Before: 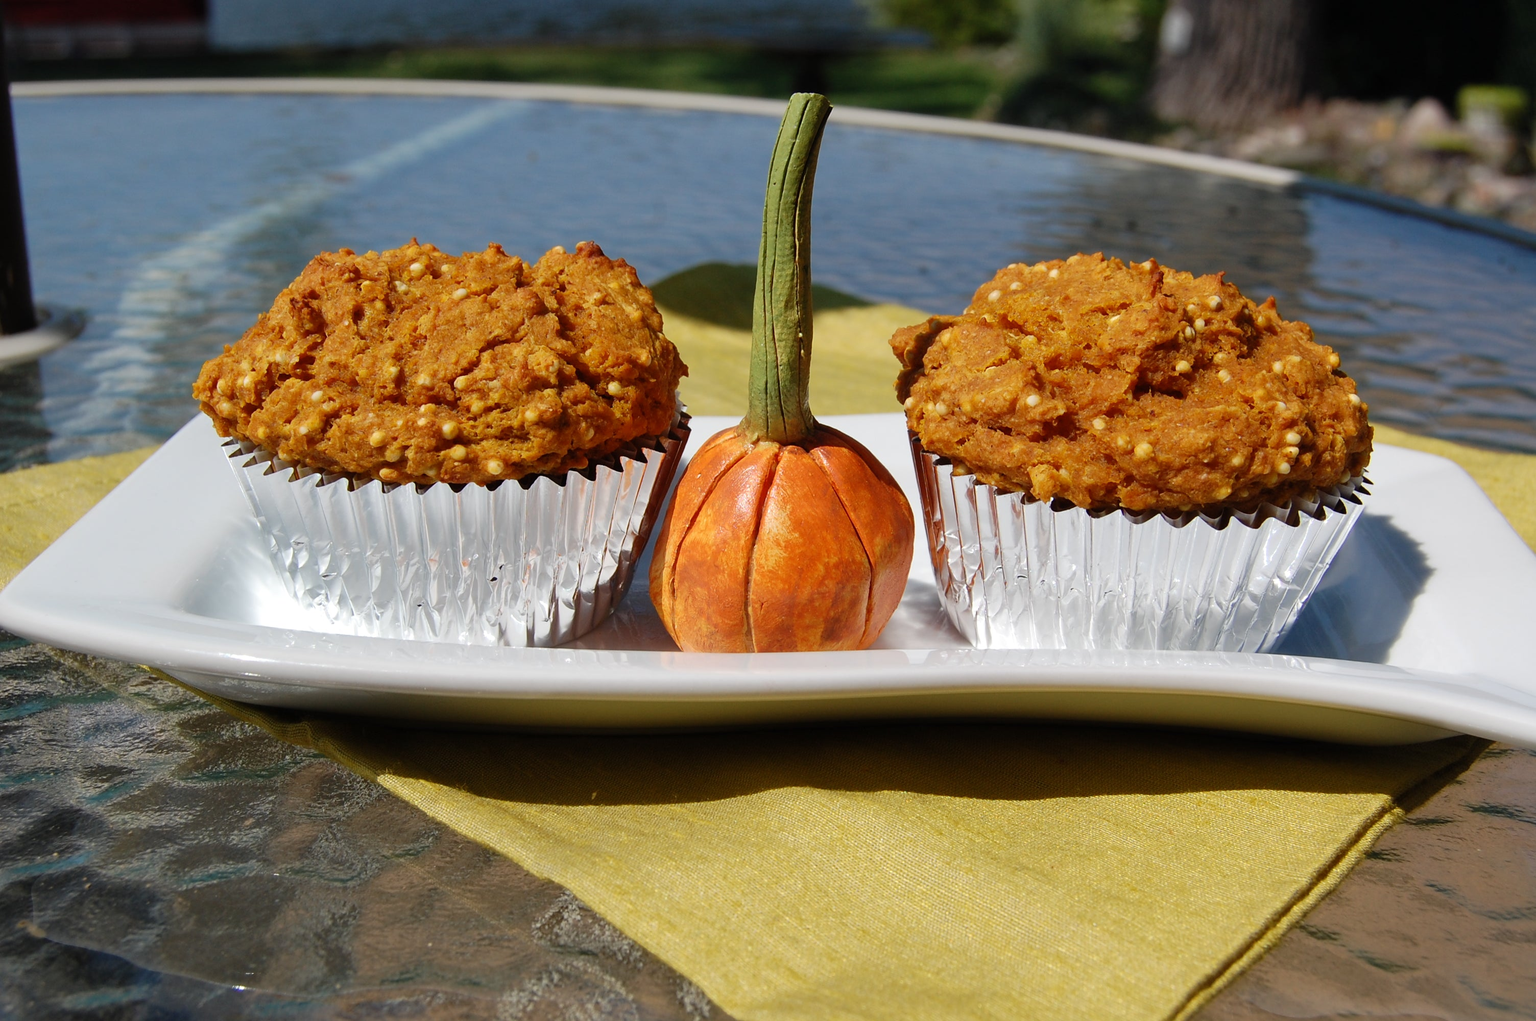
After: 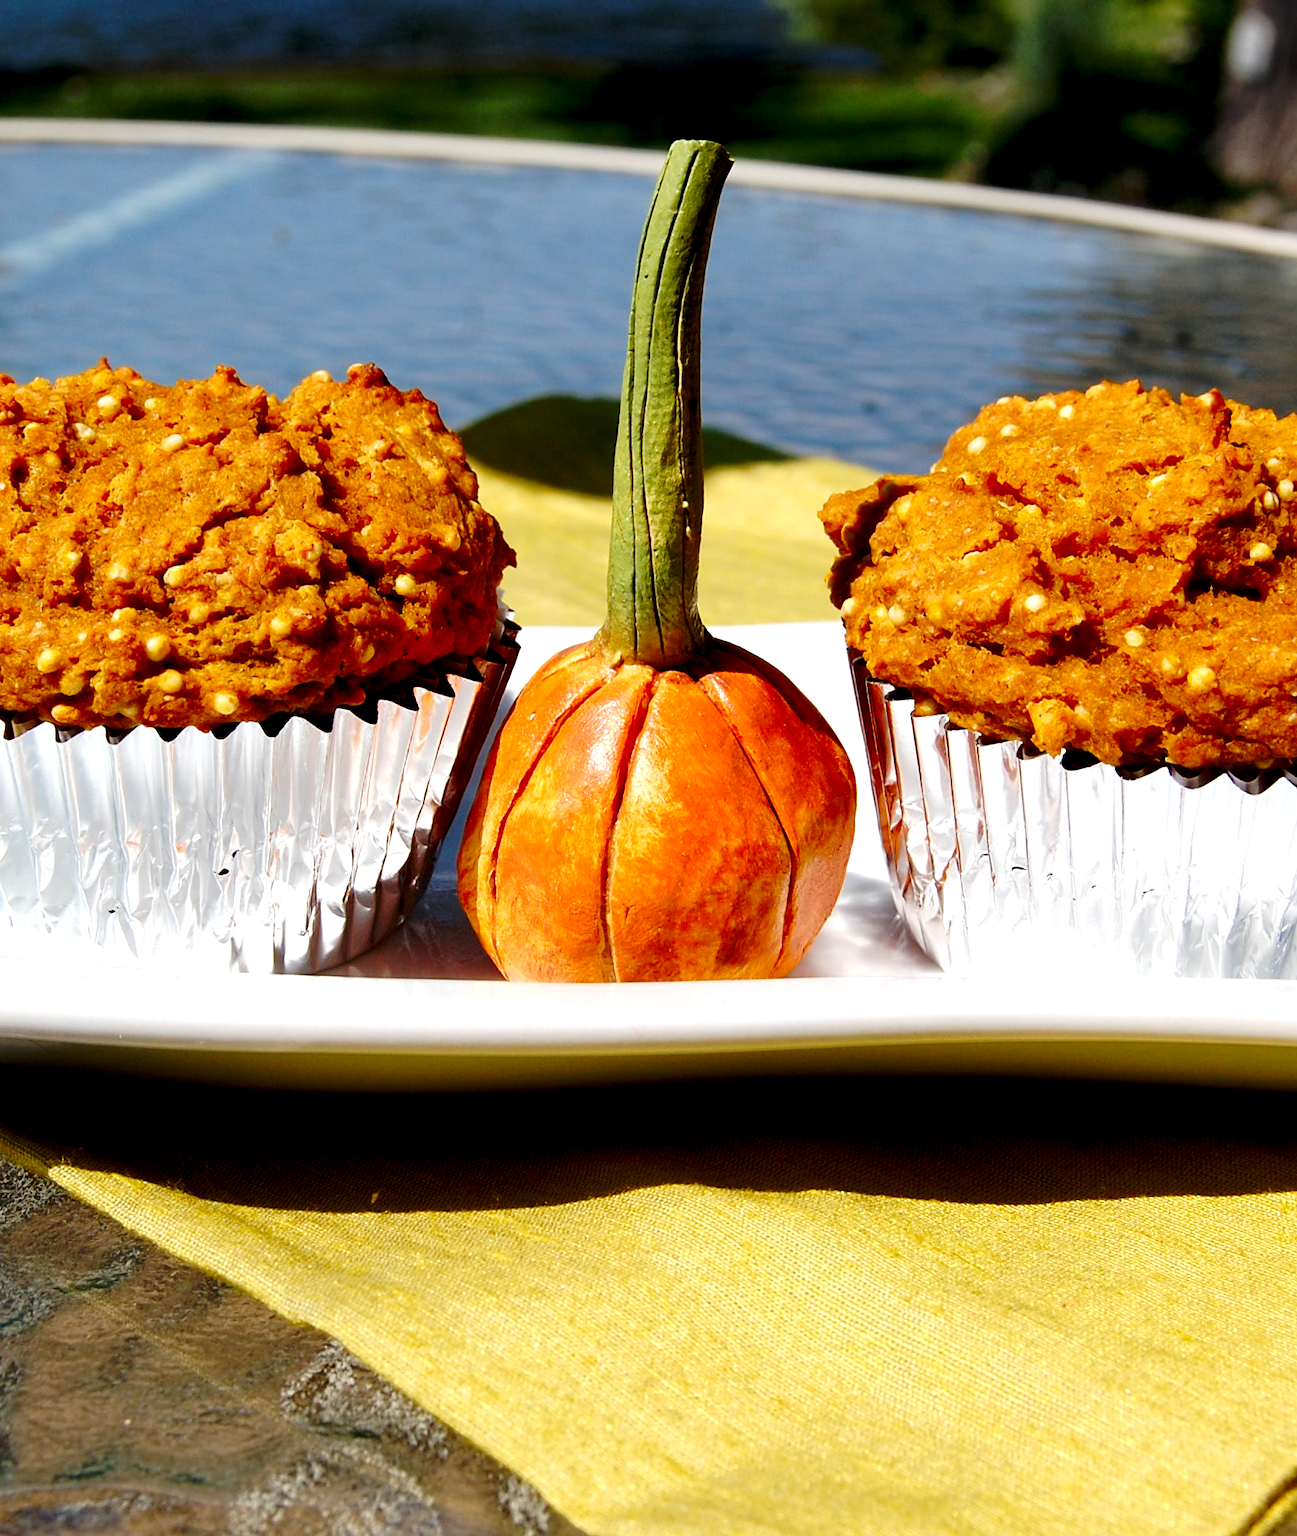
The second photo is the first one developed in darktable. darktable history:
crop and rotate: left 22.477%, right 21.355%
tone equalizer: -8 EV -0.776 EV, -7 EV -0.729 EV, -6 EV -0.622 EV, -5 EV -0.412 EV, -3 EV 0.398 EV, -2 EV 0.6 EV, -1 EV 0.701 EV, +0 EV 0.725 EV, smoothing diameter 24.94%, edges refinement/feathering 5.97, preserve details guided filter
exposure: black level correction 0.013, compensate highlight preservation false
base curve: curves: ch0 [(0, 0) (0.073, 0.04) (0.157, 0.139) (0.492, 0.492) (0.758, 0.758) (1, 1)], preserve colors none
